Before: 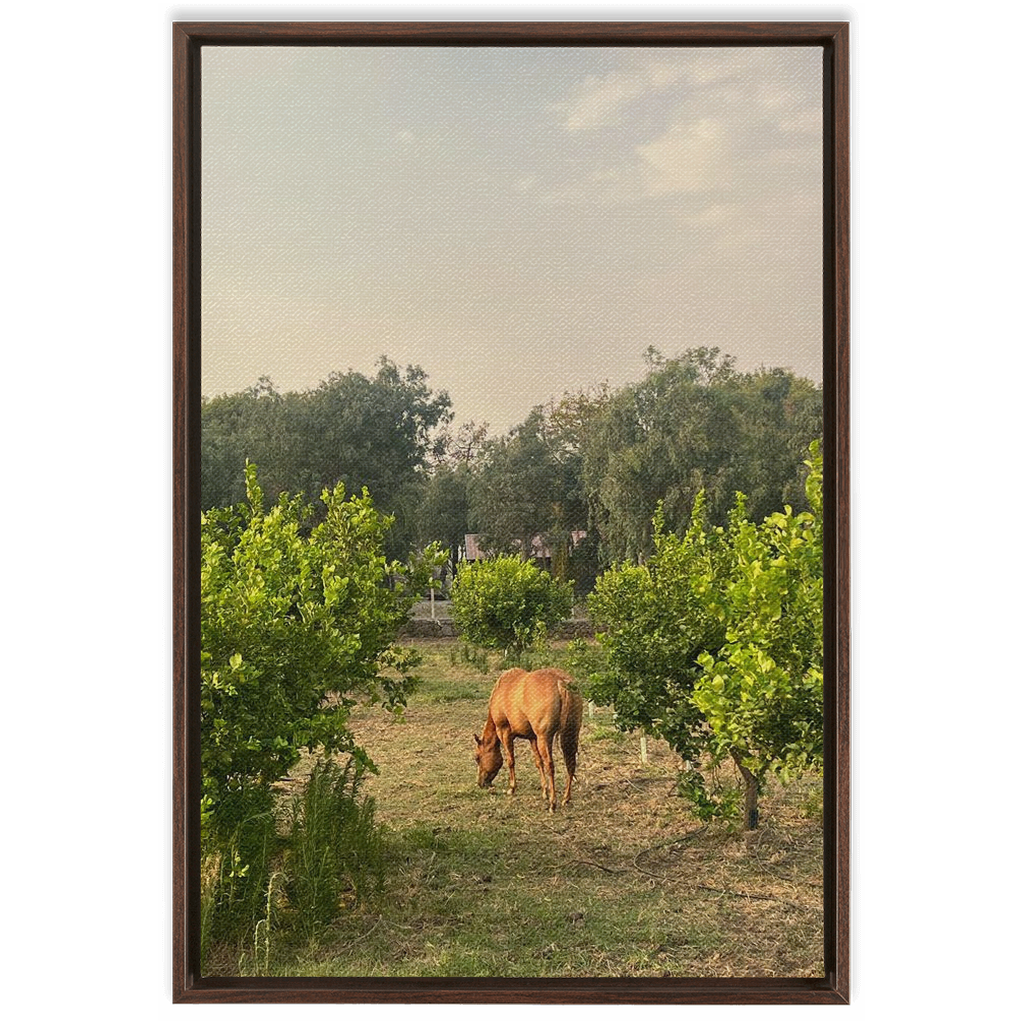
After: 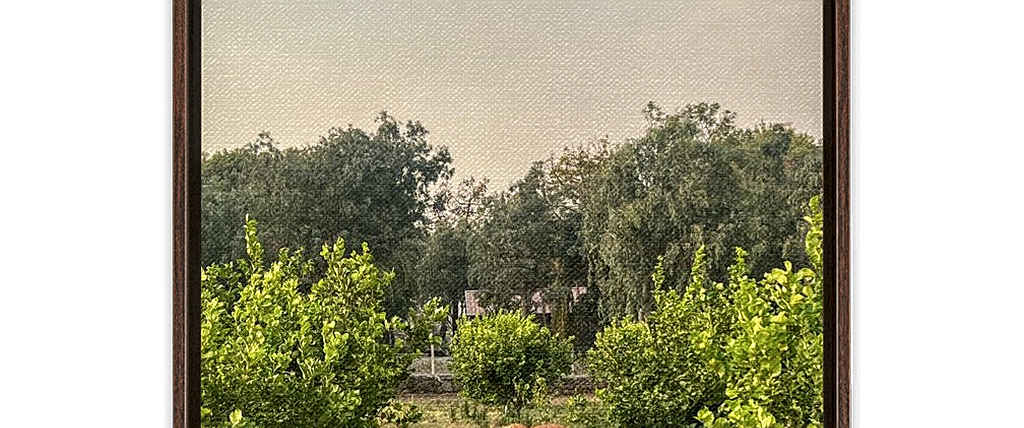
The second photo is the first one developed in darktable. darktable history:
local contrast: detail 160%
crop and rotate: top 23.84%, bottom 34.294%
sharpen: on, module defaults
